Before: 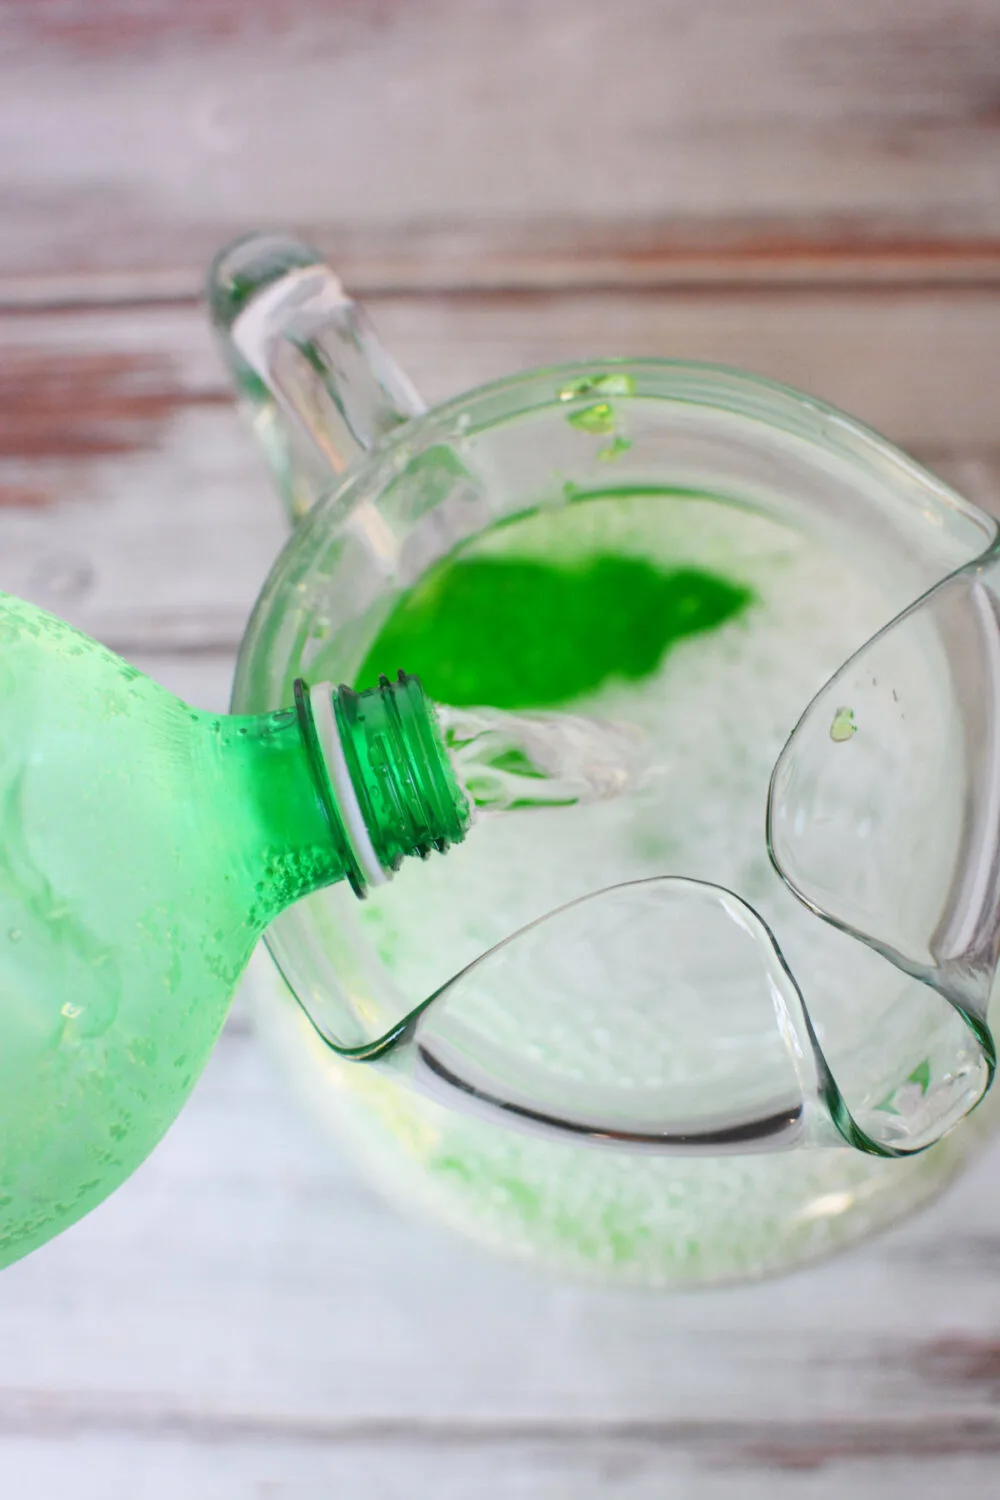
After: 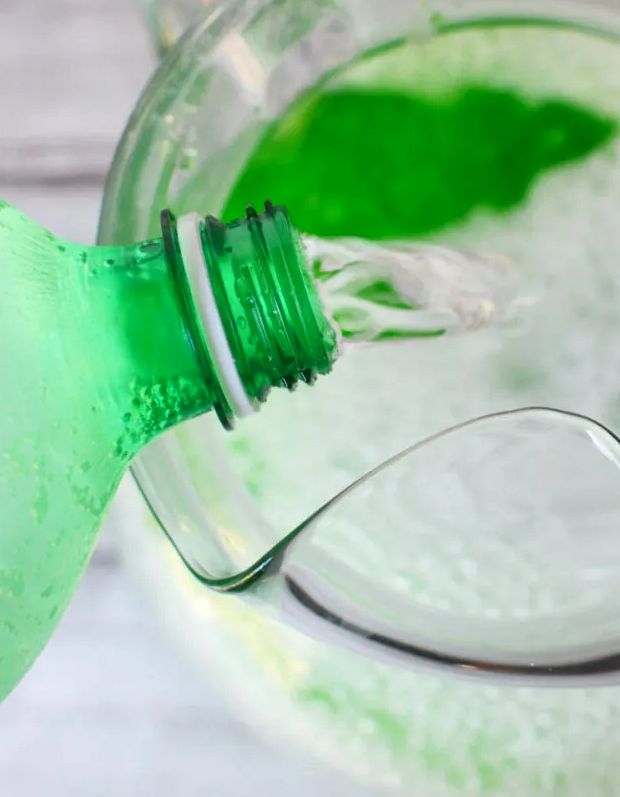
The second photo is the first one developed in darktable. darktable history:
crop: left 13.312%, top 31.28%, right 24.627%, bottom 15.582%
local contrast: mode bilateral grid, contrast 20, coarseness 50, detail 130%, midtone range 0.2
